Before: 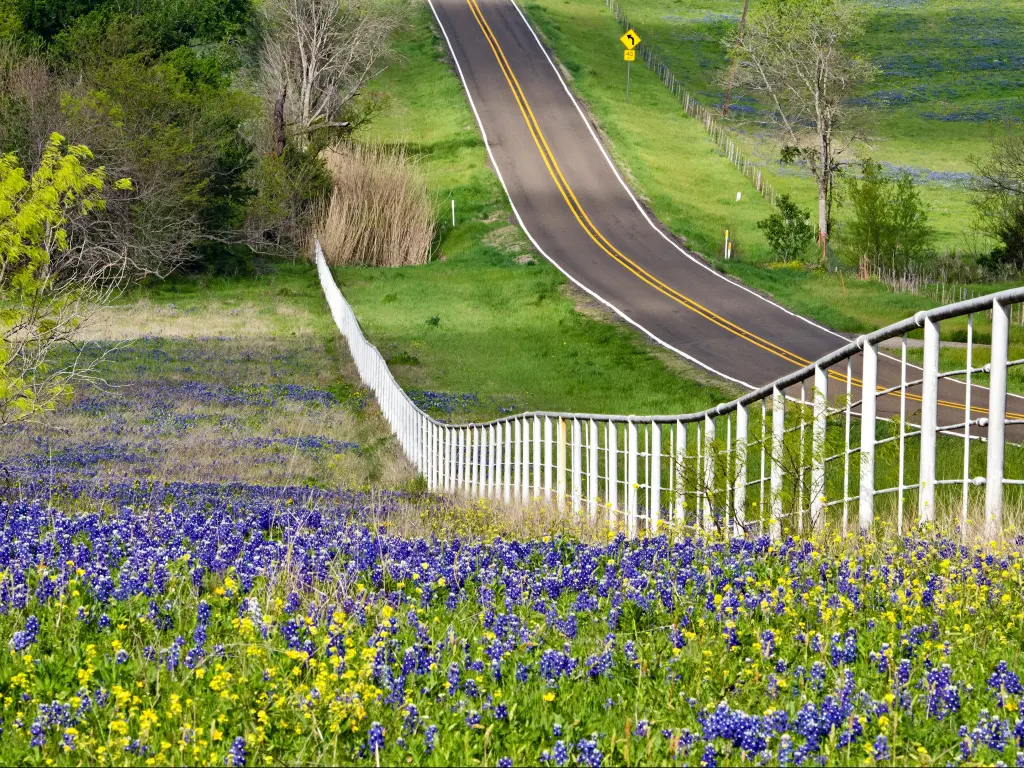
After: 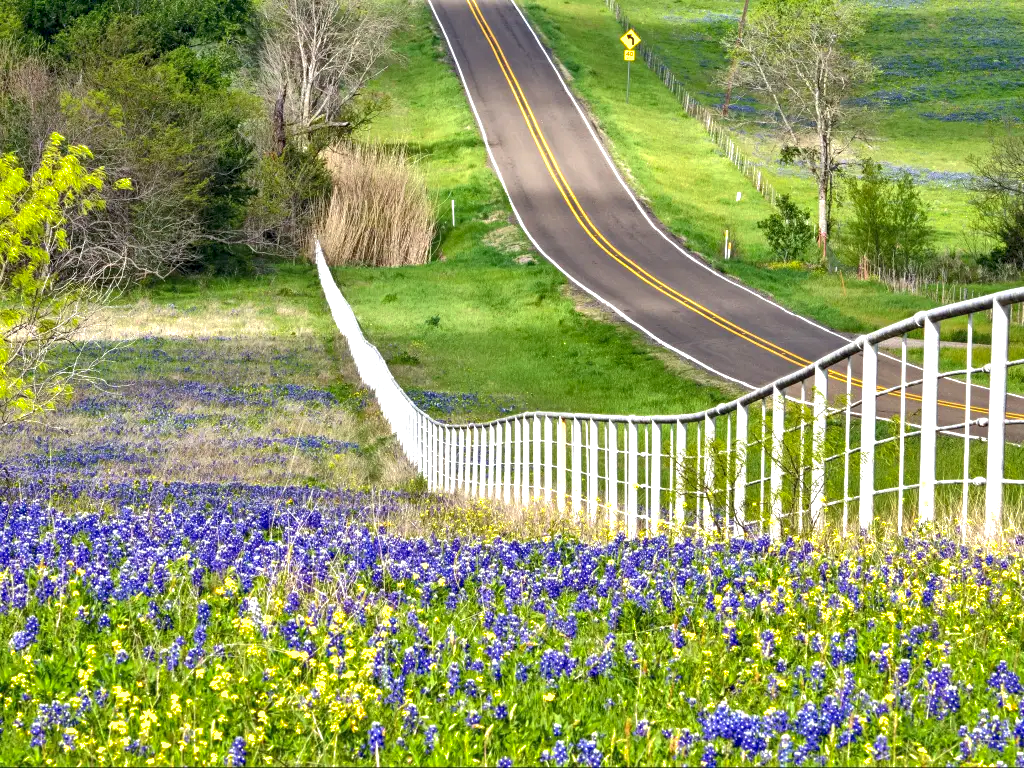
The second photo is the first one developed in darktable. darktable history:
exposure: black level correction 0, exposure 0.7 EV, compensate exposure bias true, compensate highlight preservation false
local contrast: on, module defaults
shadows and highlights: on, module defaults
